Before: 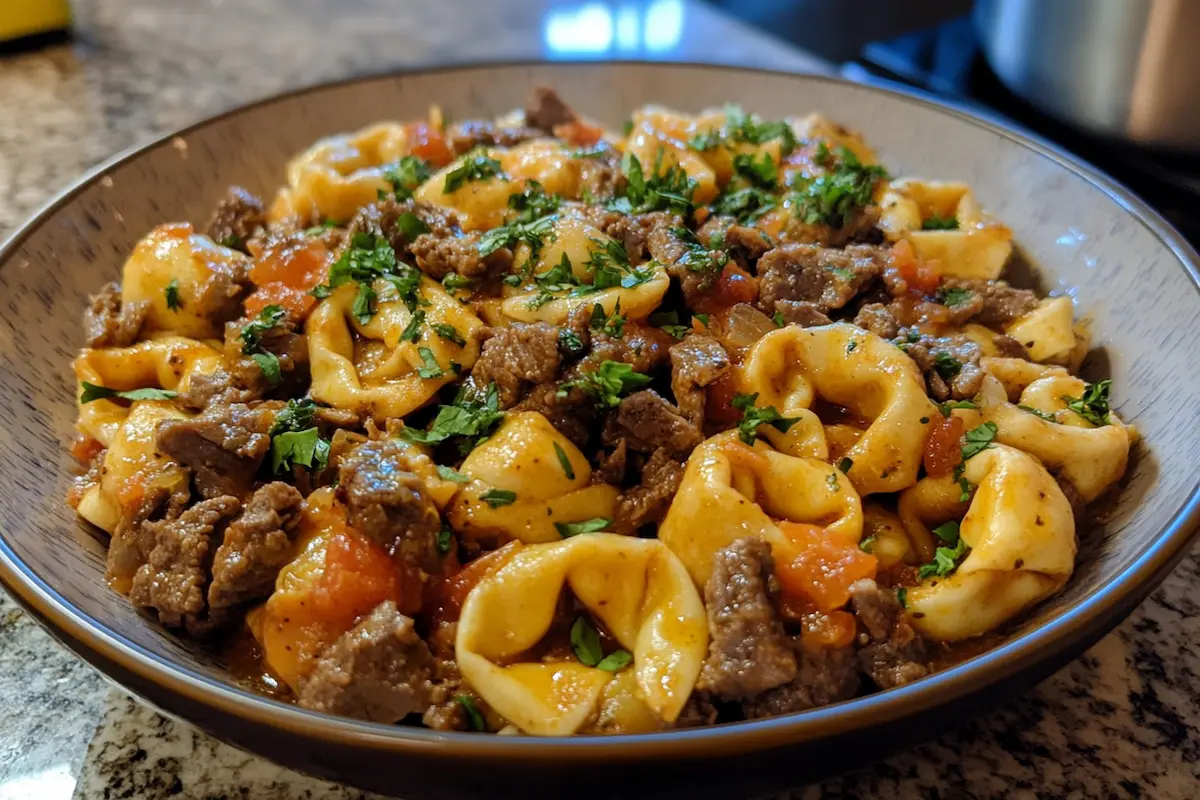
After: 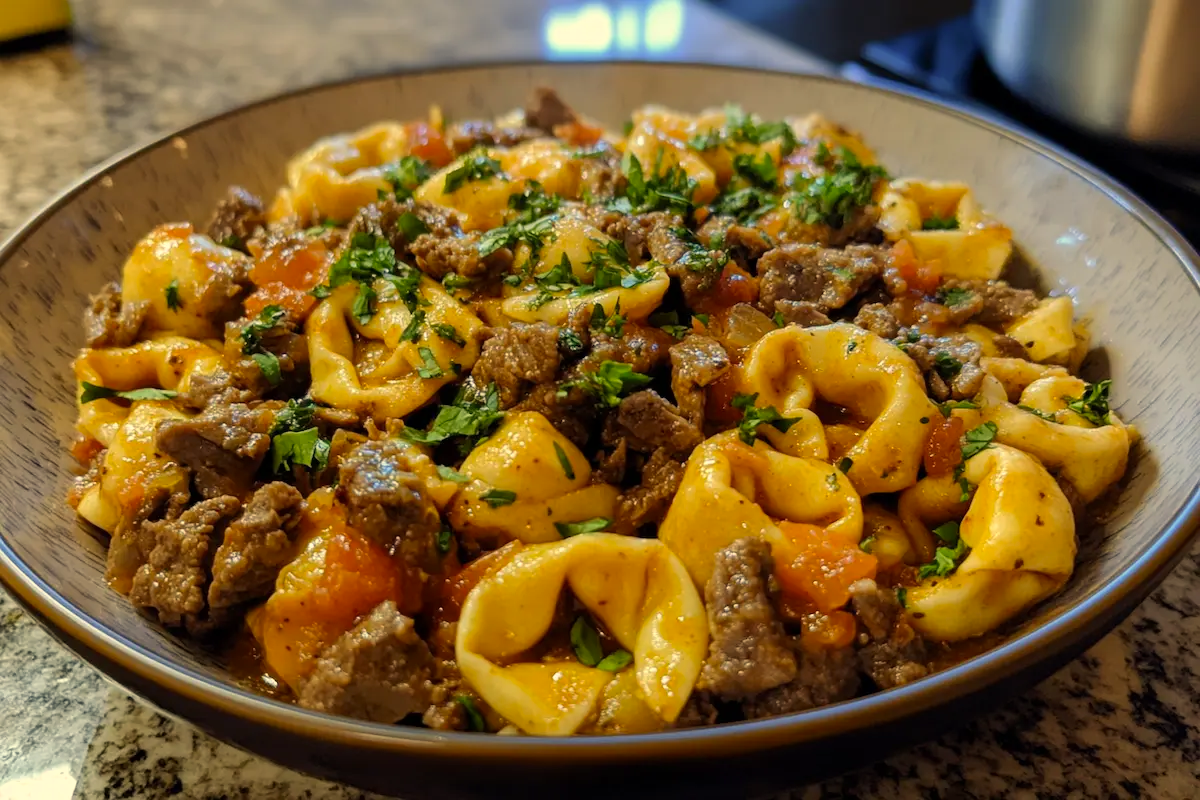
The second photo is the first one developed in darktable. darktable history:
color correction: highlights a* 2.48, highlights b* 23.34
